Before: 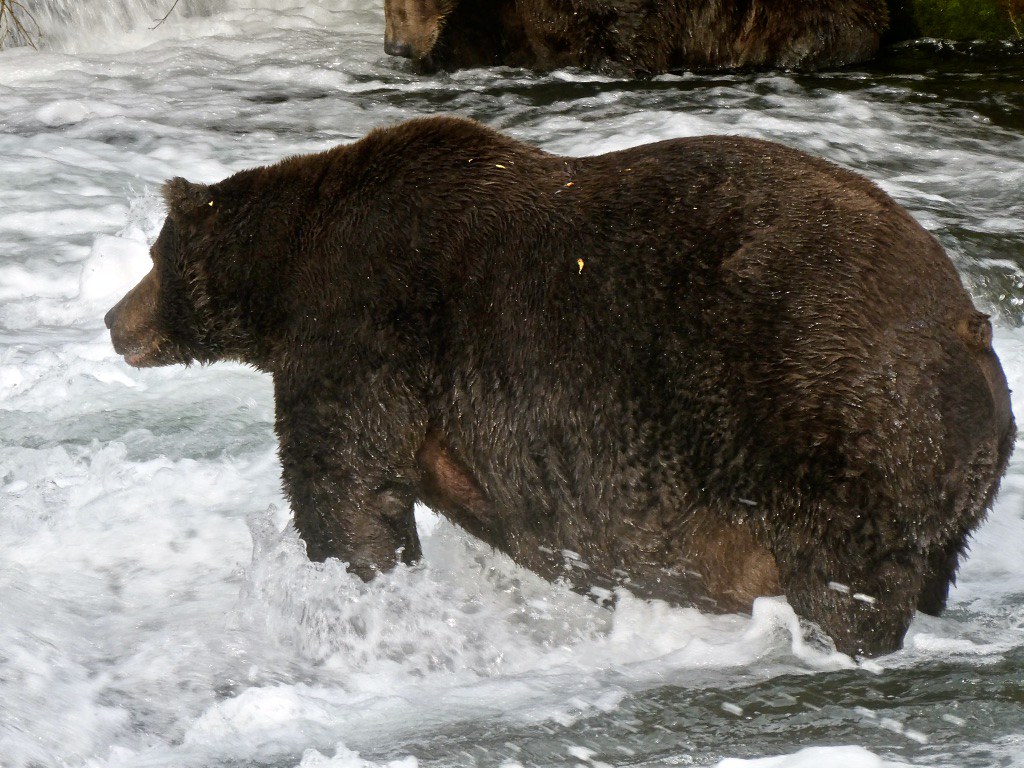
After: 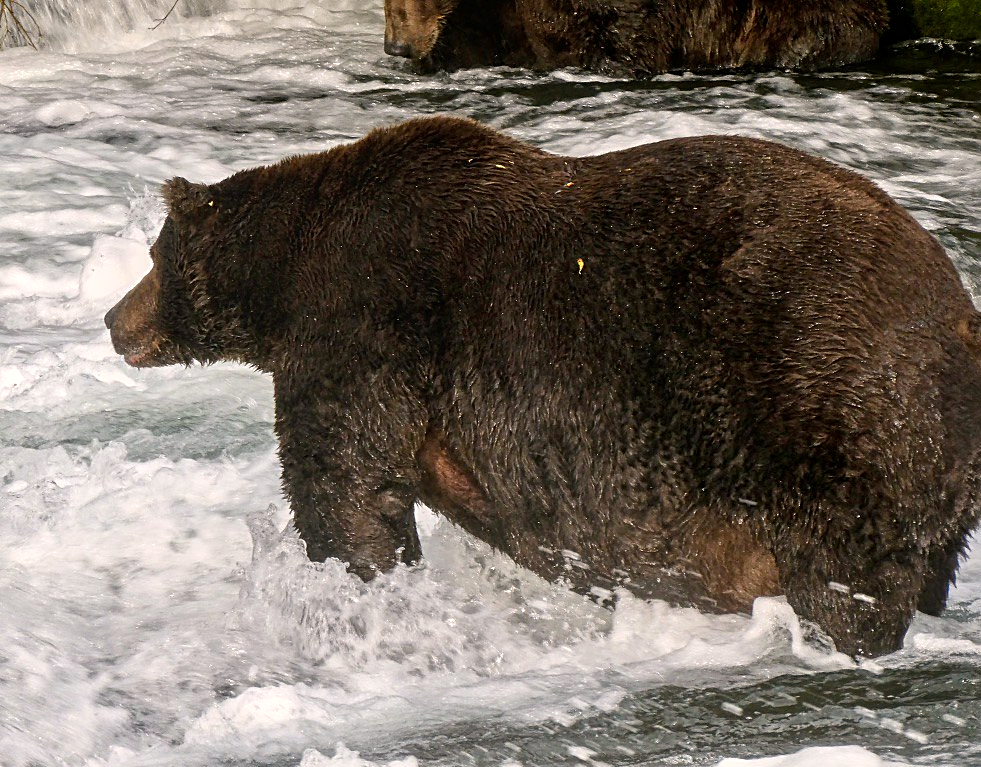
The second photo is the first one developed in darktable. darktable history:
crop: right 4.126%, bottom 0.031%
sharpen: on, module defaults
color correction: highlights a* 3.84, highlights b* 5.07
local contrast: on, module defaults
white balance: red 1, blue 1
